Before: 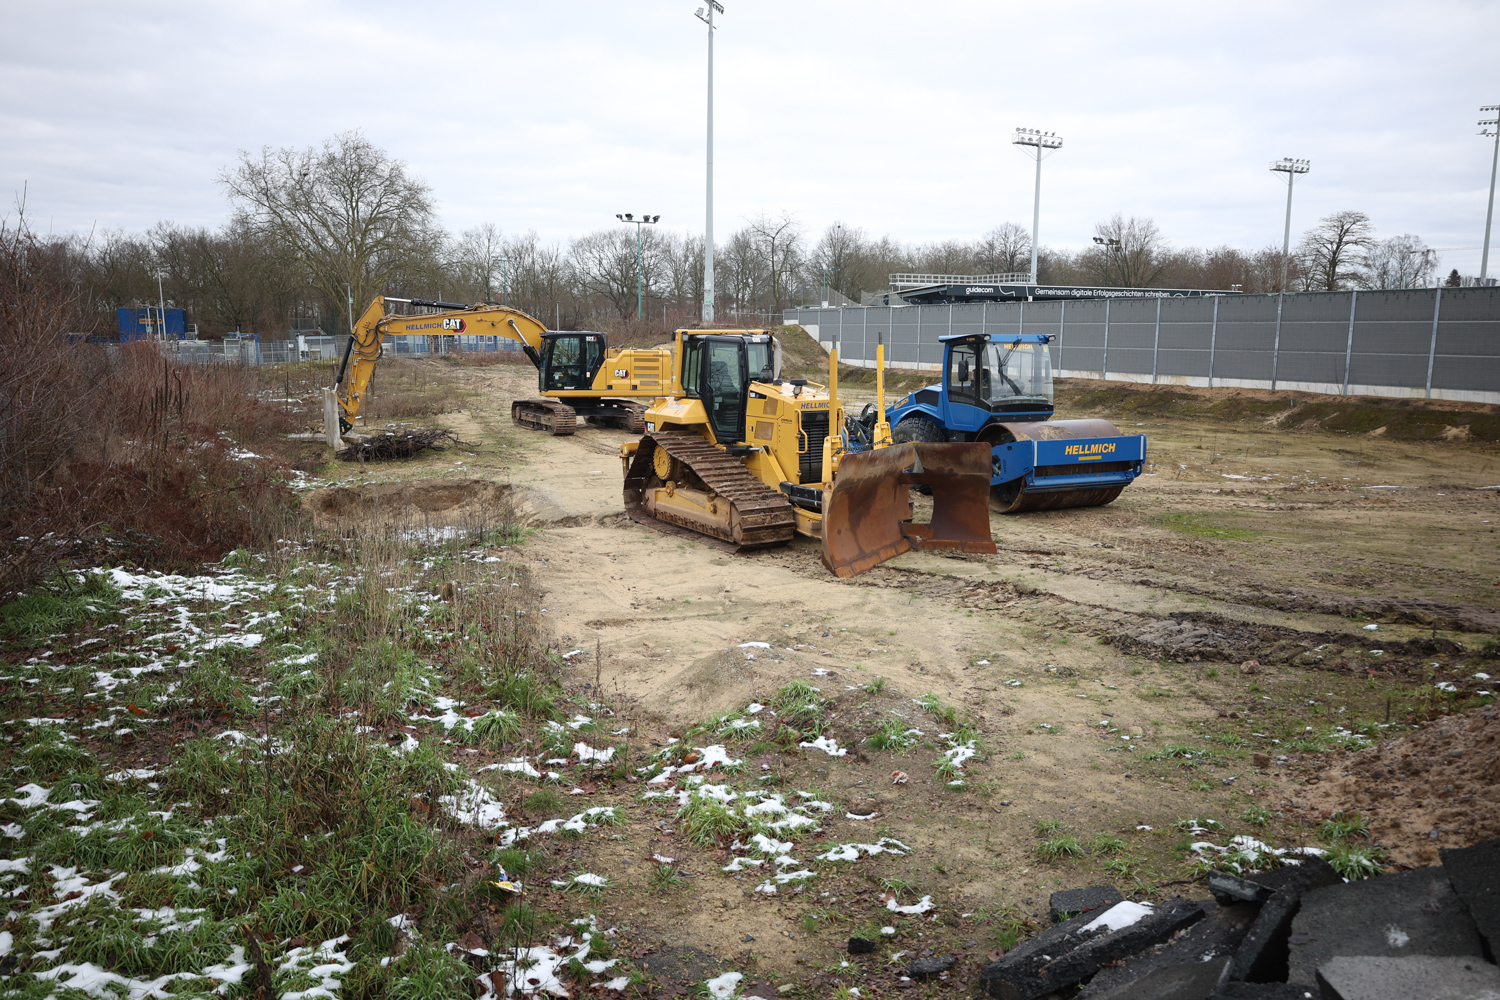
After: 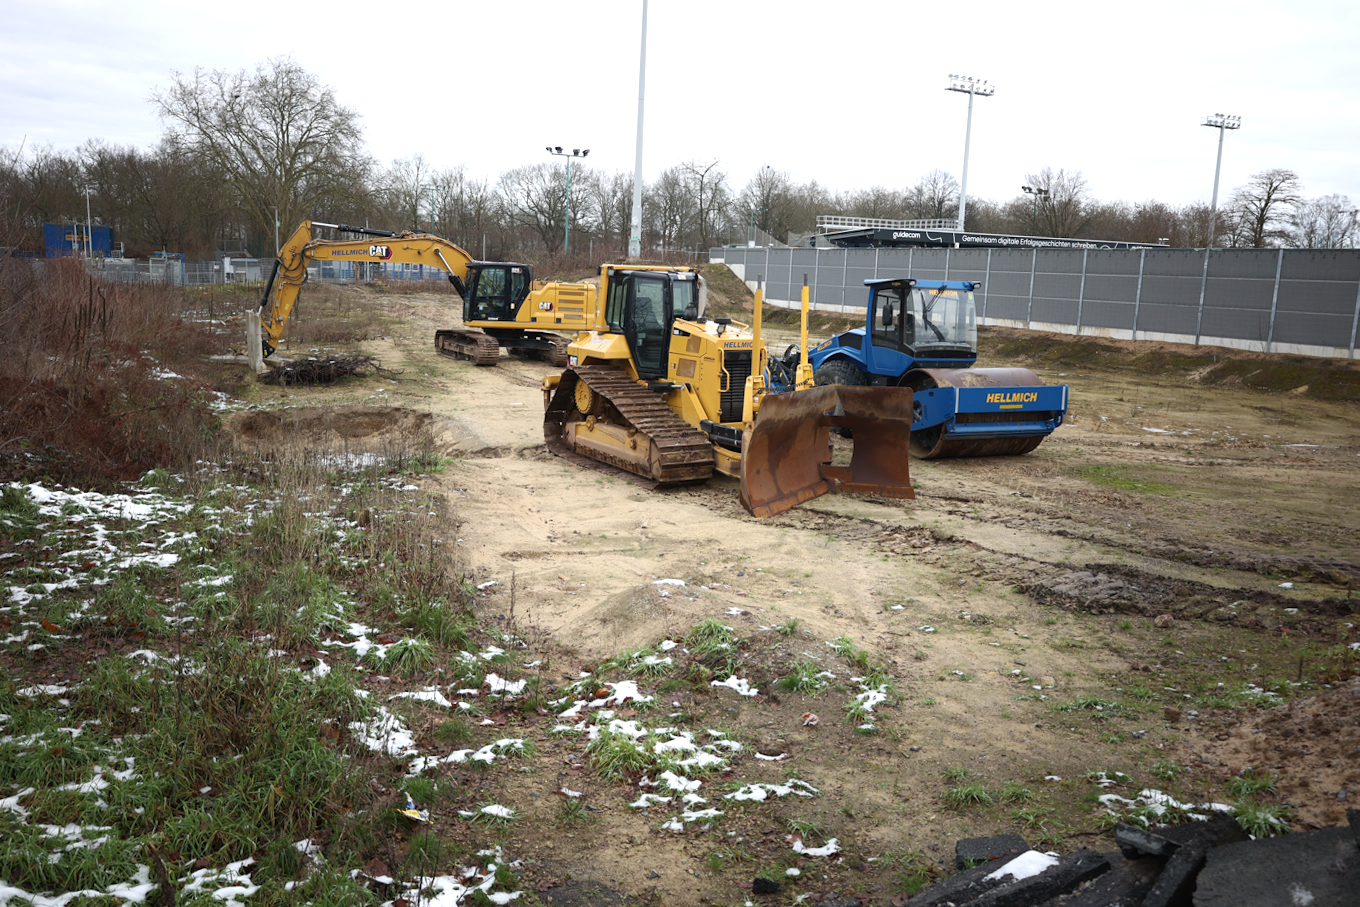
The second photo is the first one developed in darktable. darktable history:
crop and rotate: angle -1.96°, left 3.097%, top 4.154%, right 1.586%, bottom 0.529%
tone equalizer: -8 EV -0.001 EV, -7 EV 0.001 EV, -6 EV -0.002 EV, -5 EV -0.003 EV, -4 EV -0.062 EV, -3 EV -0.222 EV, -2 EV -0.267 EV, -1 EV 0.105 EV, +0 EV 0.303 EV
